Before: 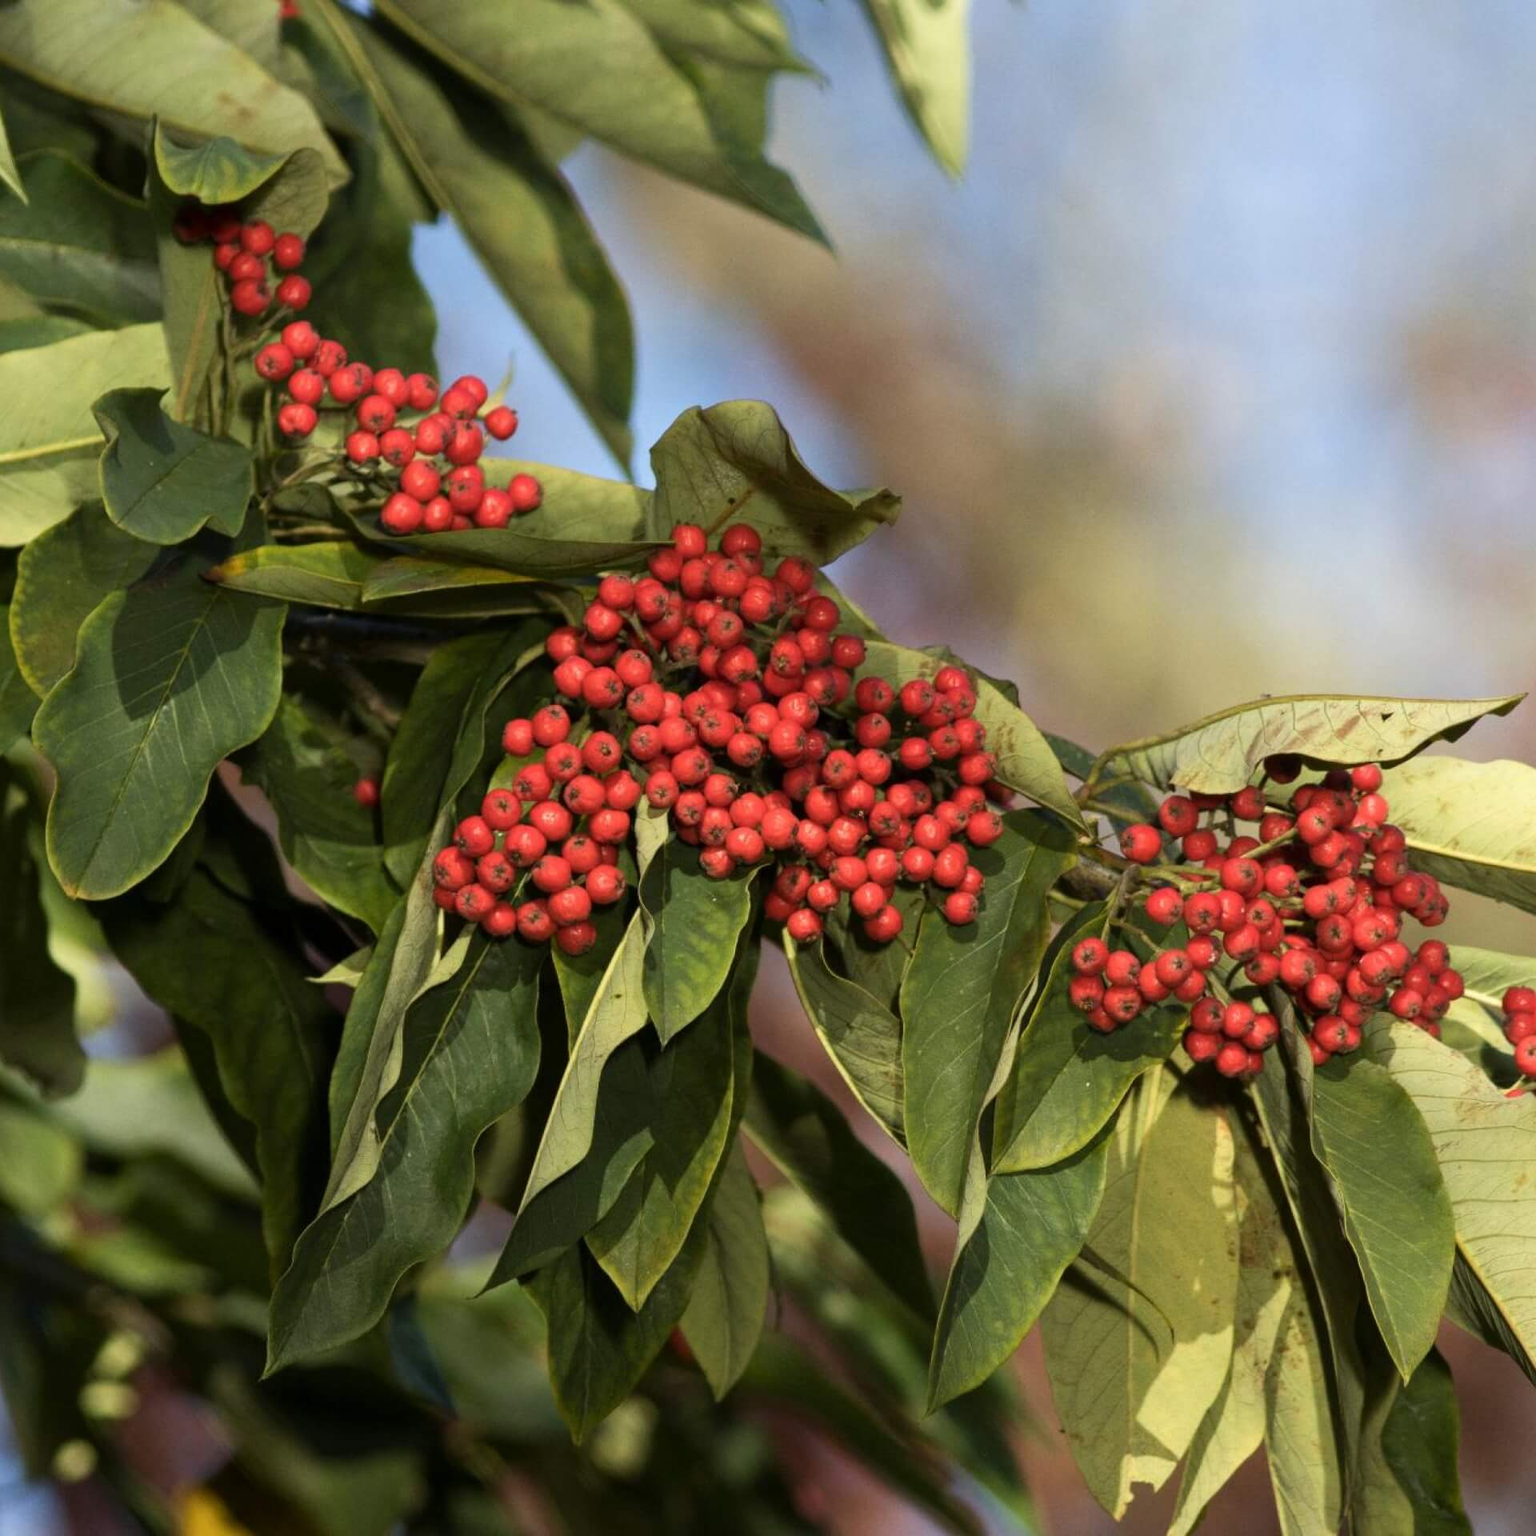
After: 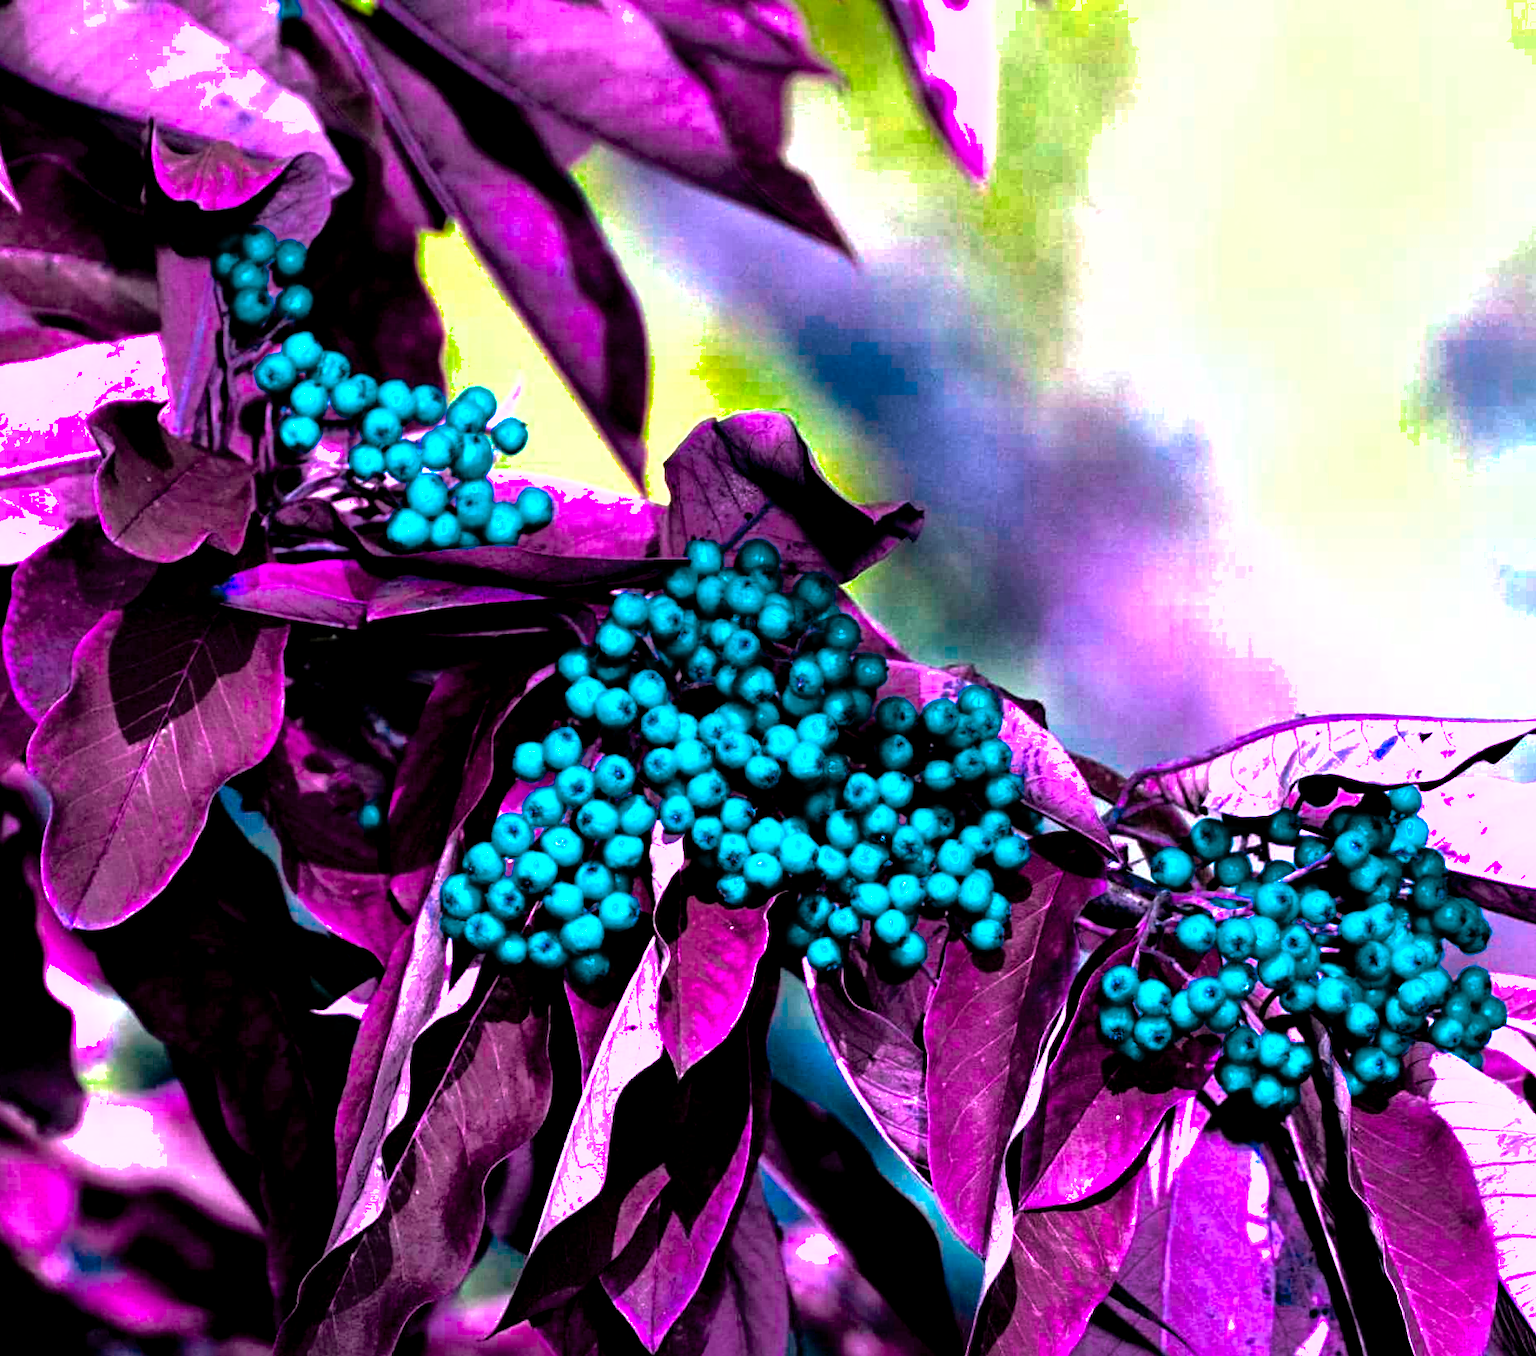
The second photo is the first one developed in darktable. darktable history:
crop and rotate: angle 0.169°, left 0.322%, right 2.564%, bottom 14.184%
tone equalizer: -8 EV -0.741 EV, -7 EV -0.682 EV, -6 EV -0.58 EV, -5 EV -0.416 EV, -3 EV 0.387 EV, -2 EV 0.6 EV, -1 EV 0.687 EV, +0 EV 0.744 EV, edges refinement/feathering 500, mask exposure compensation -1.57 EV, preserve details no
shadows and highlights: on, module defaults
haze removal: compatibility mode true, adaptive false
color balance rgb: perceptual saturation grading › global saturation 60.748%, perceptual saturation grading › highlights 20.83%, perceptual saturation grading › shadows -49.541%, hue shift -147.33°, contrast 34.611%, saturation formula JzAzBz (2021)
contrast equalizer: octaves 7, y [[0.6 ×6], [0.55 ×6], [0 ×6], [0 ×6], [0 ×6]]
exposure: black level correction 0.007, exposure 0.155 EV, compensate highlight preservation false
